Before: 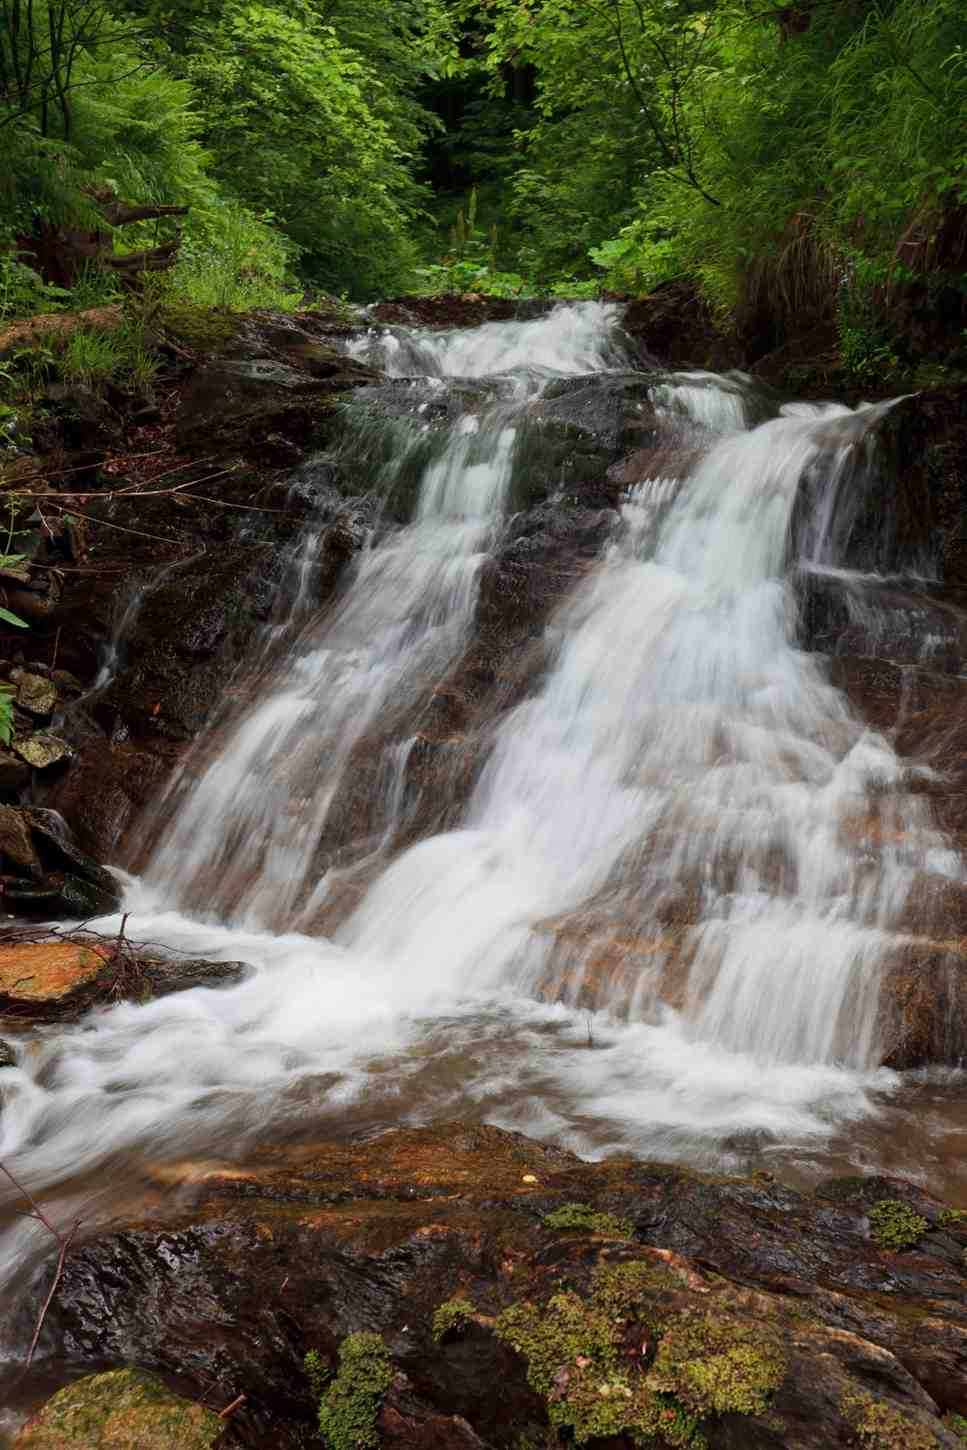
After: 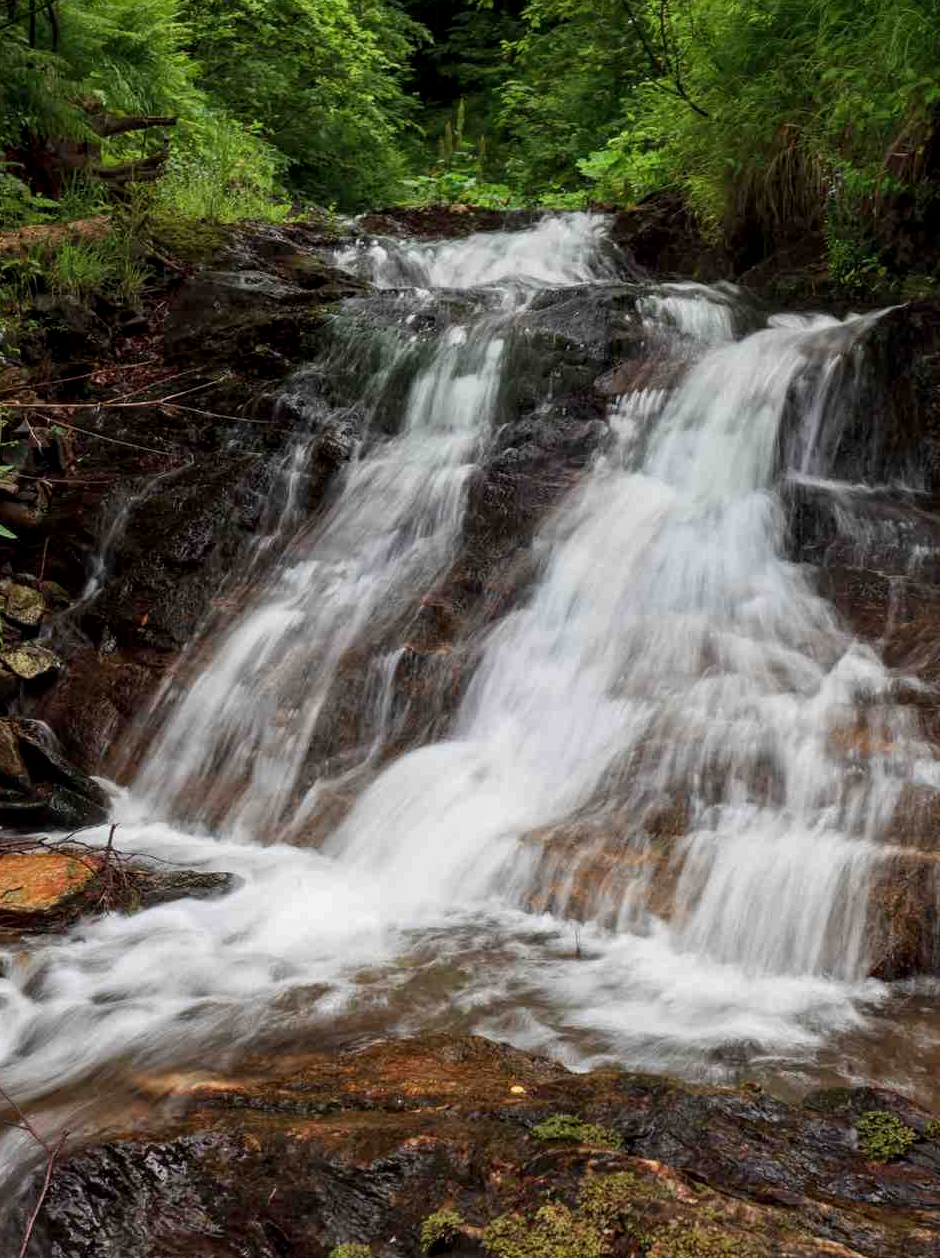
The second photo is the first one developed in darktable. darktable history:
crop: left 1.307%, top 6.179%, right 1.392%, bottom 7.058%
local contrast: on, module defaults
